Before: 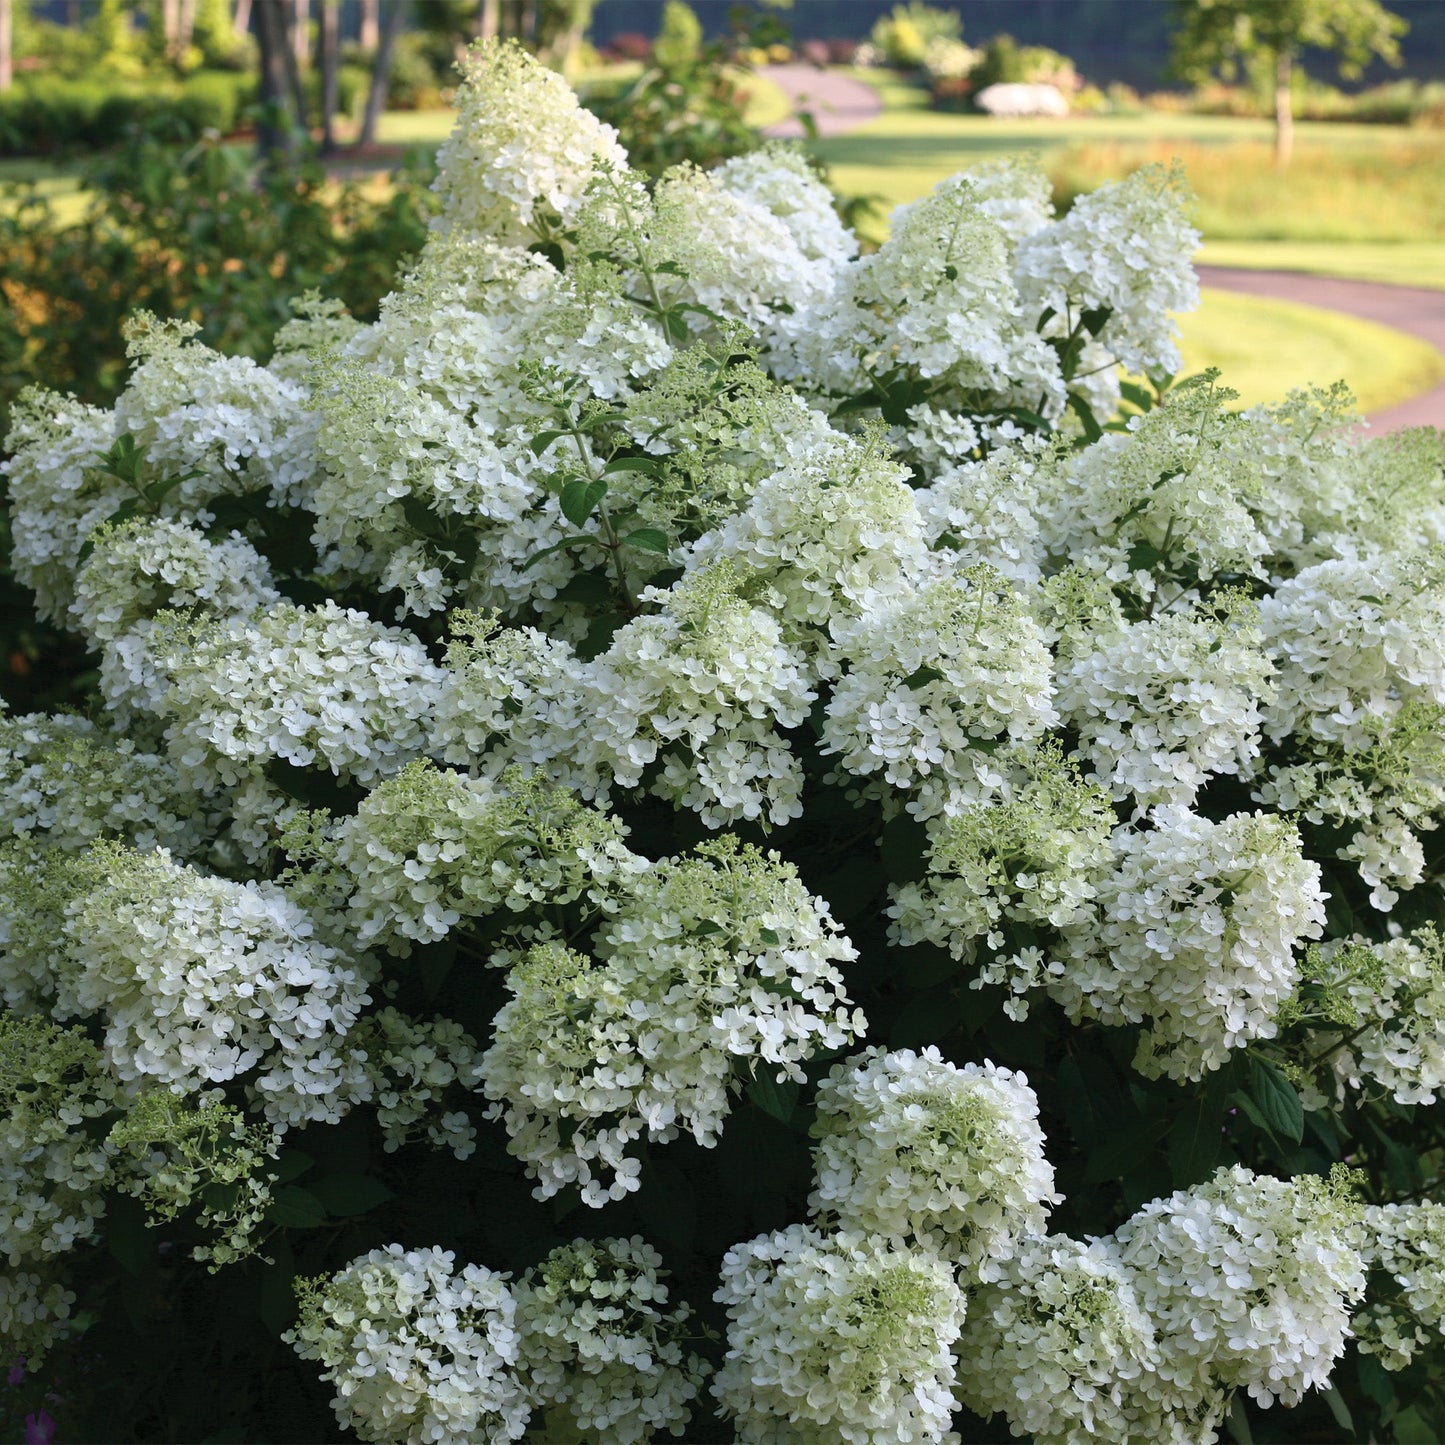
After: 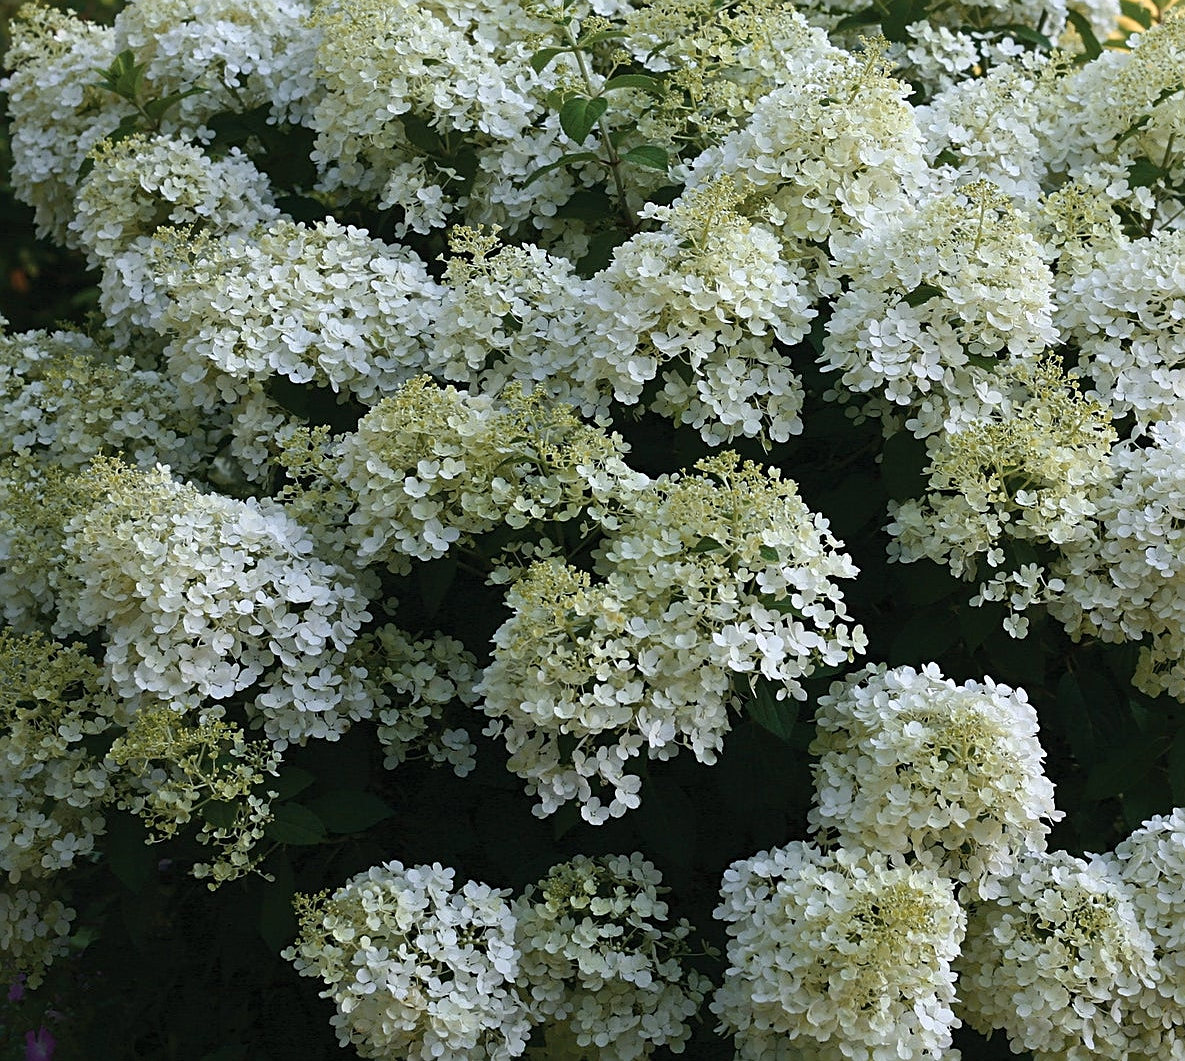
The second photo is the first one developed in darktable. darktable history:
sharpen: amount 0.6
crop: top 26.531%, right 17.959%
color zones: curves: ch2 [(0, 0.5) (0.143, 0.5) (0.286, 0.416) (0.429, 0.5) (0.571, 0.5) (0.714, 0.5) (0.857, 0.5) (1, 0.5)]
